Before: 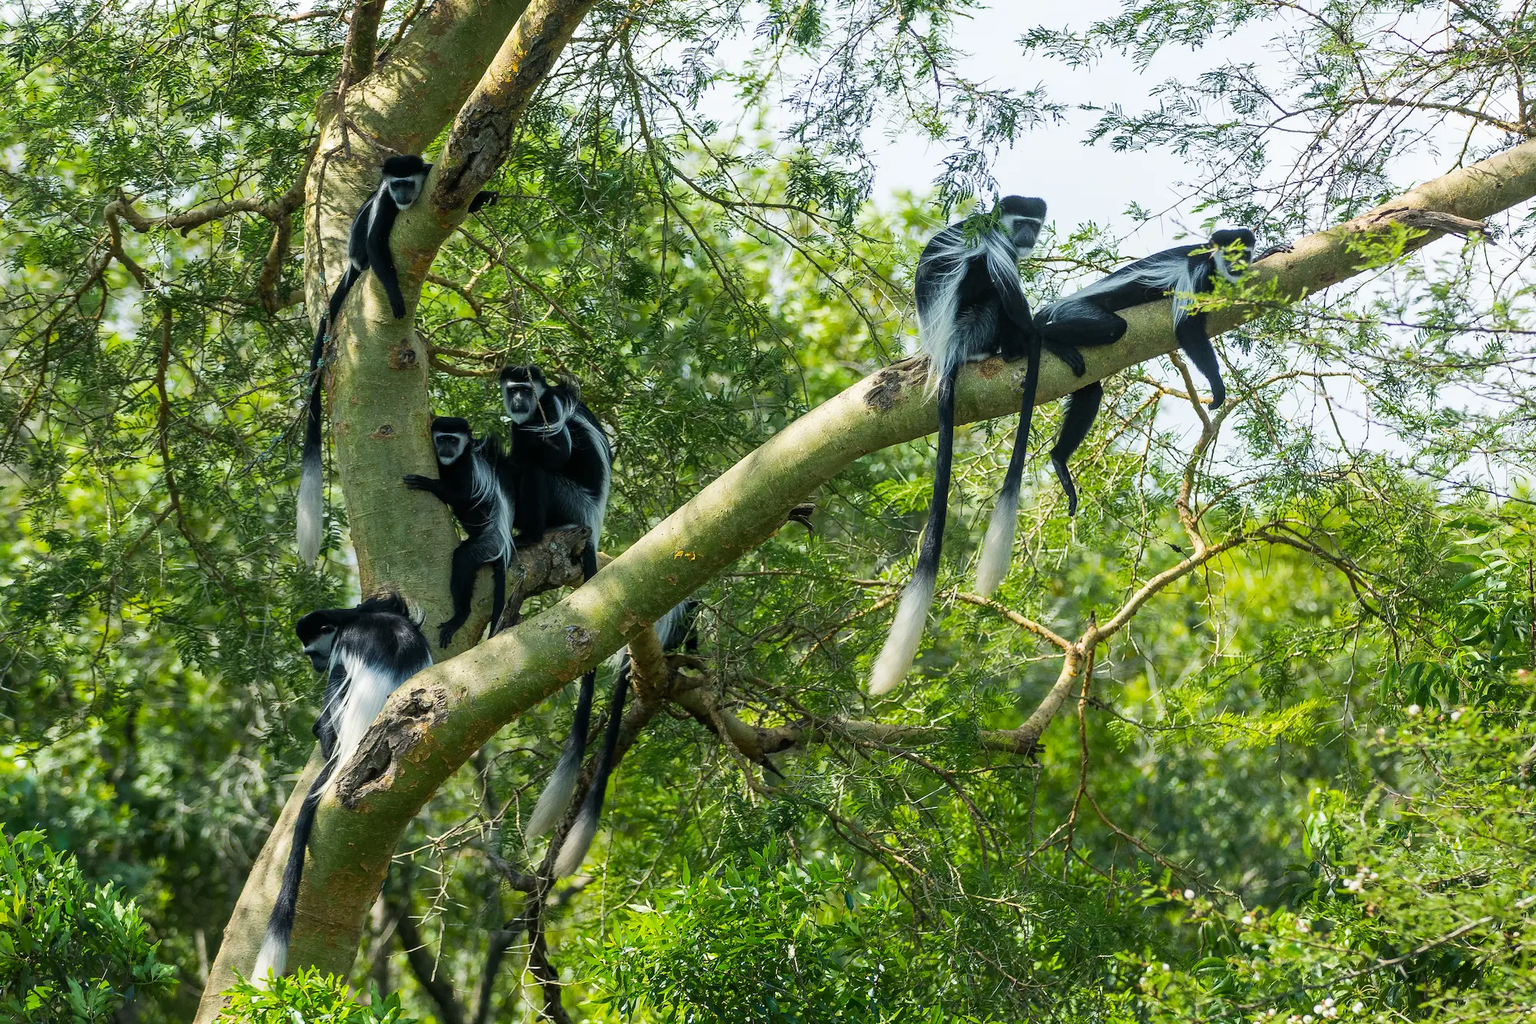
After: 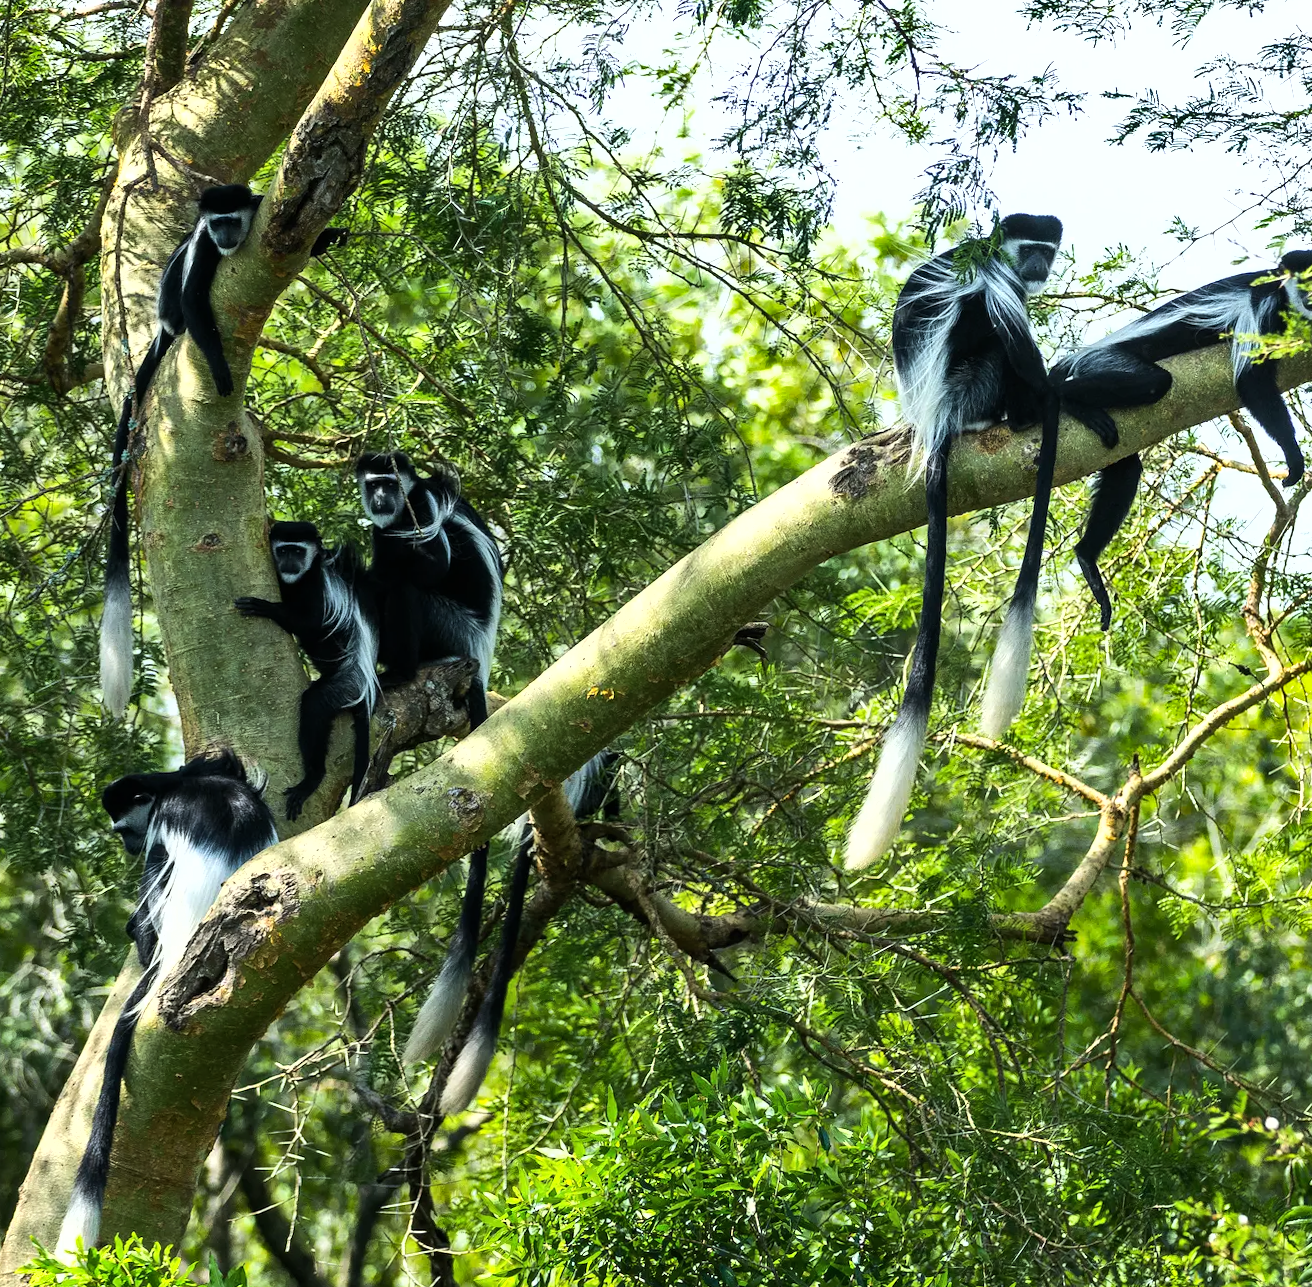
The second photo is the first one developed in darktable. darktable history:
white balance: red 0.988, blue 1.017
tone equalizer: -8 EV -0.75 EV, -7 EV -0.7 EV, -6 EV -0.6 EV, -5 EV -0.4 EV, -3 EV 0.4 EV, -2 EV 0.6 EV, -1 EV 0.7 EV, +0 EV 0.75 EV, edges refinement/feathering 500, mask exposure compensation -1.57 EV, preserve details no
shadows and highlights: low approximation 0.01, soften with gaussian
rotate and perspective: rotation -1.32°, lens shift (horizontal) -0.031, crop left 0.015, crop right 0.985, crop top 0.047, crop bottom 0.982
crop and rotate: left 13.342%, right 19.991%
